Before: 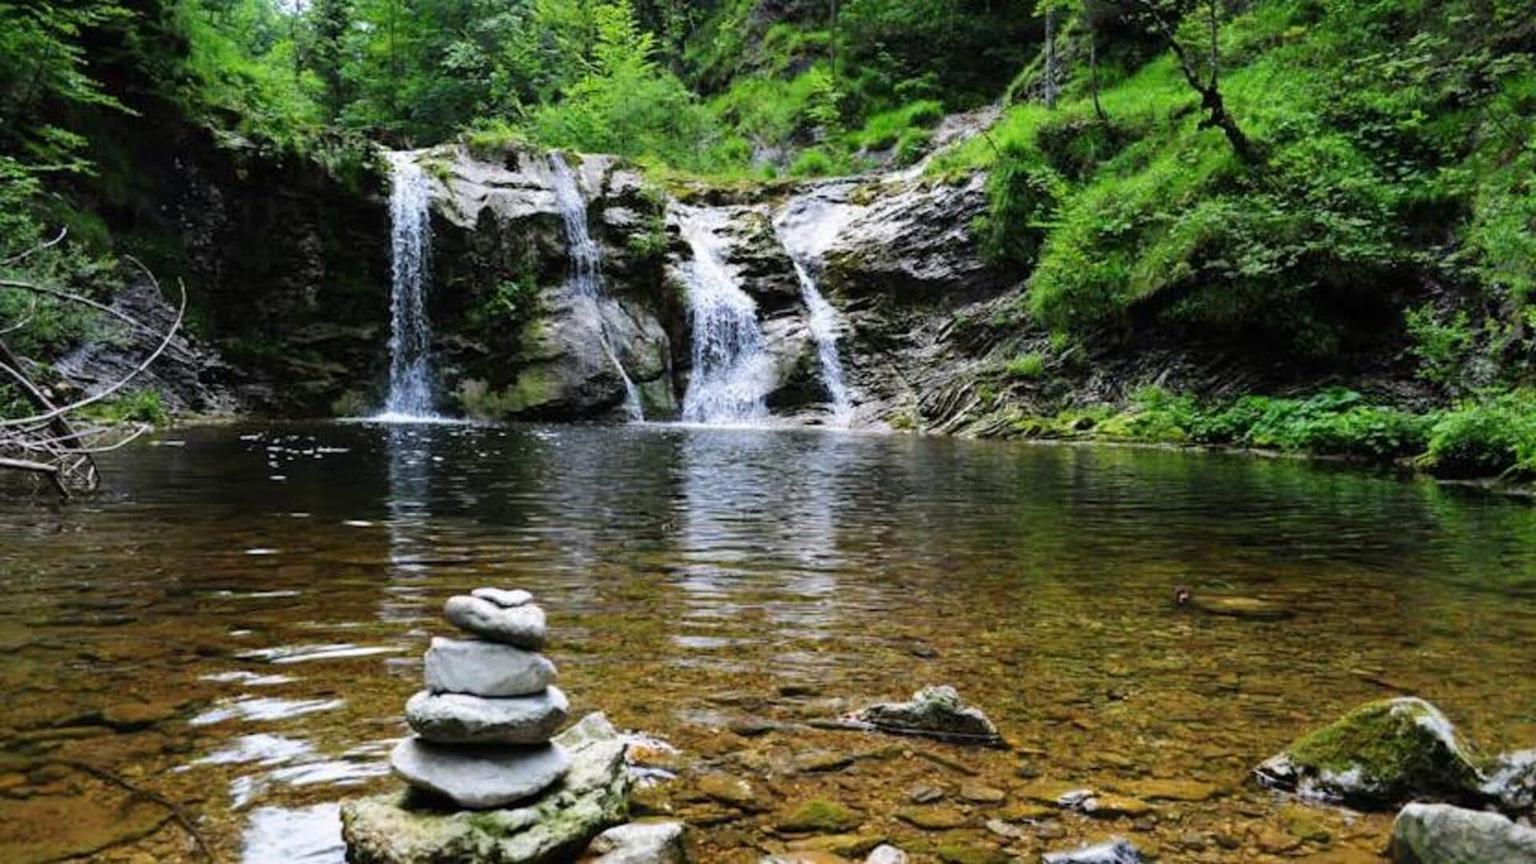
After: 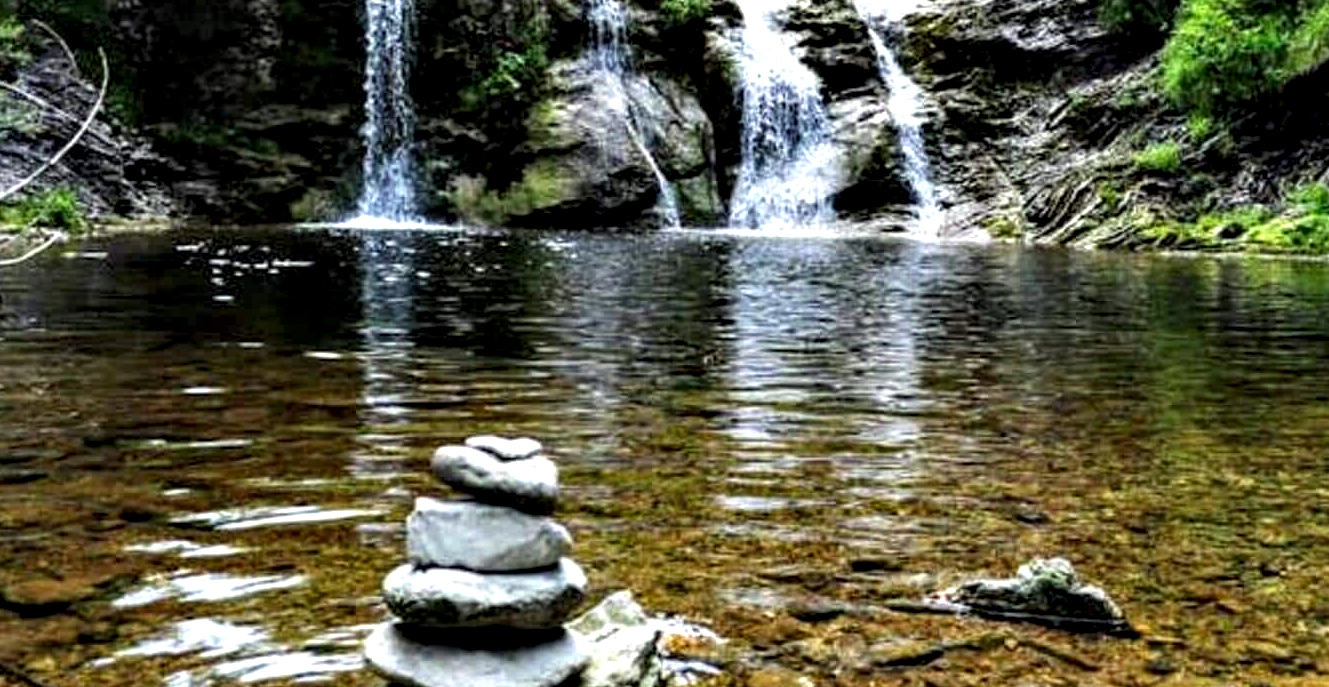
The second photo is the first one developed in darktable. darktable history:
color correction: highlights a* -2.6, highlights b* 2.44
contrast equalizer: octaves 7, y [[0.6 ×6], [0.55 ×6], [0 ×6], [0 ×6], [0 ×6]]
local contrast: on, module defaults
crop: left 6.49%, top 27.745%, right 24.289%, bottom 8.552%
tone equalizer: mask exposure compensation -0.492 EV
